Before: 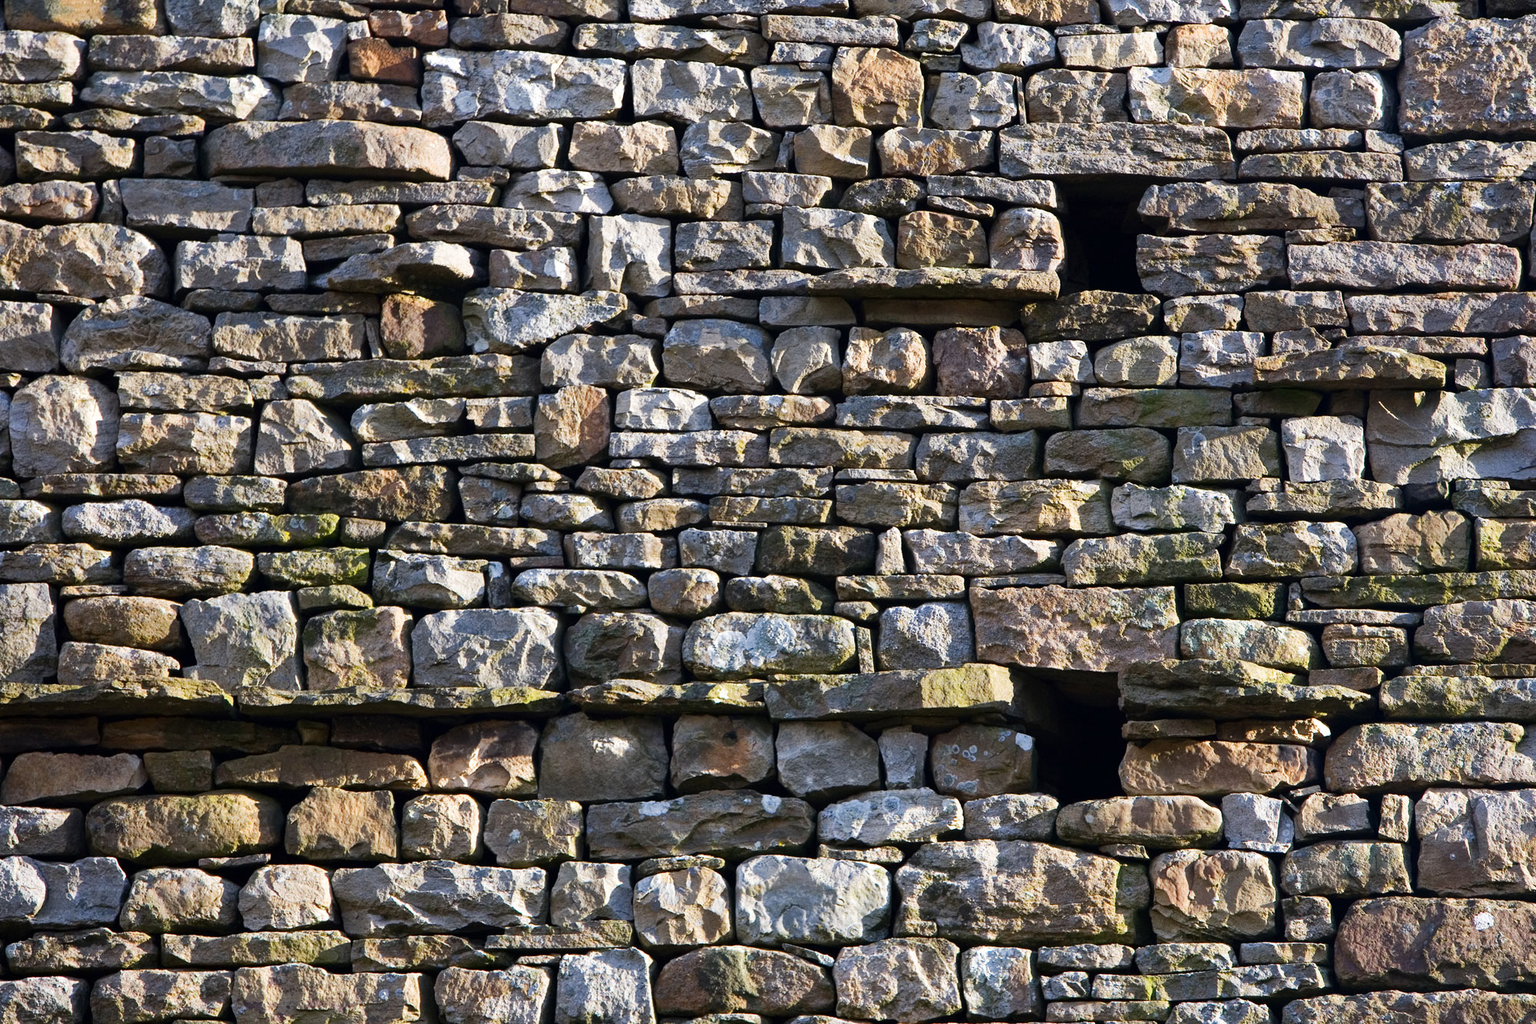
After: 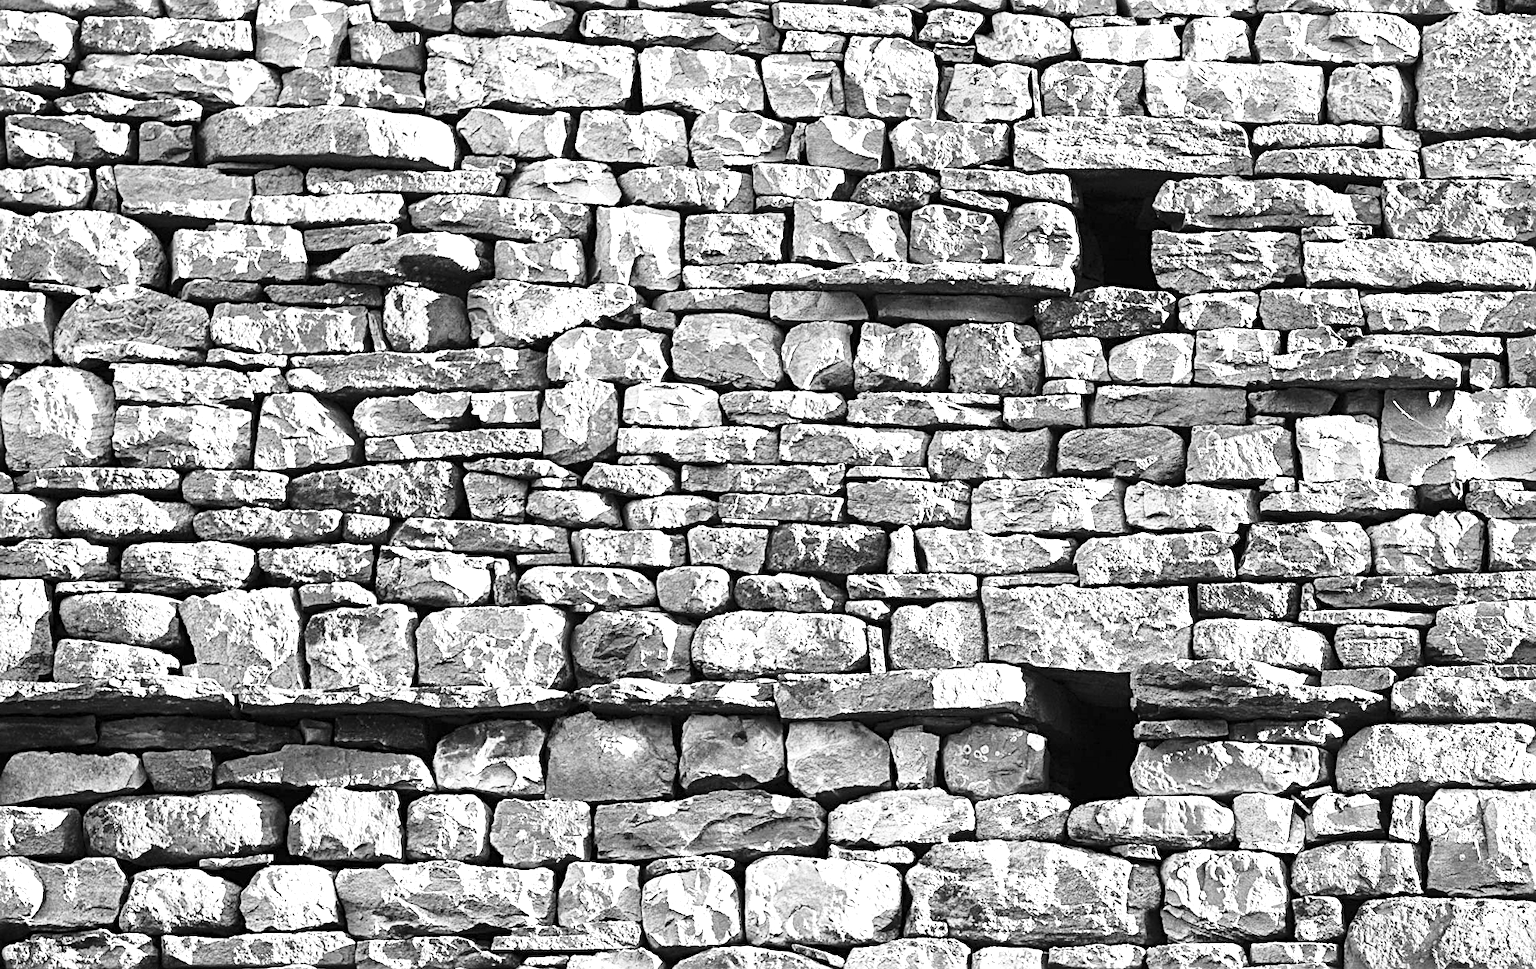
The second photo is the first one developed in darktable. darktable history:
crop: top 0.448%, right 0.264%, bottom 5.045%
rotate and perspective: rotation 0.174°, lens shift (vertical) 0.013, lens shift (horizontal) 0.019, shear 0.001, automatic cropping original format, crop left 0.007, crop right 0.991, crop top 0.016, crop bottom 0.997
monochrome: on, module defaults
white balance: emerald 1
base curve: curves: ch0 [(0, 0) (0.028, 0.03) (0.121, 0.232) (0.46, 0.748) (0.859, 0.968) (1, 1)], preserve colors none
exposure: black level correction 0, exposure 1.388 EV, compensate exposure bias true, compensate highlight preservation false
sharpen: radius 2.676, amount 0.669
